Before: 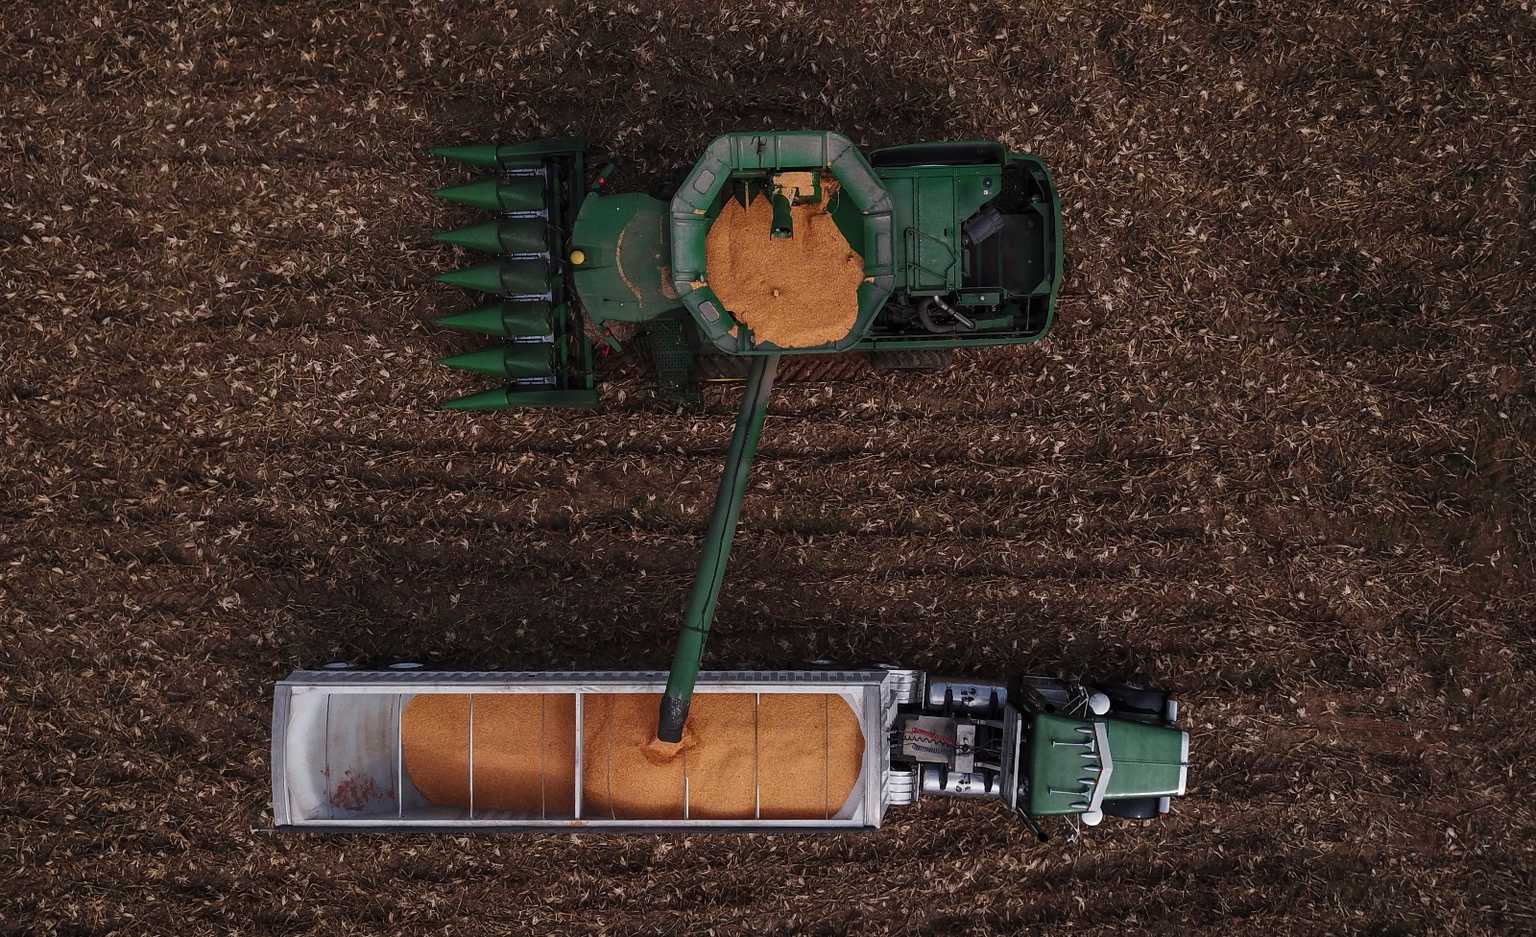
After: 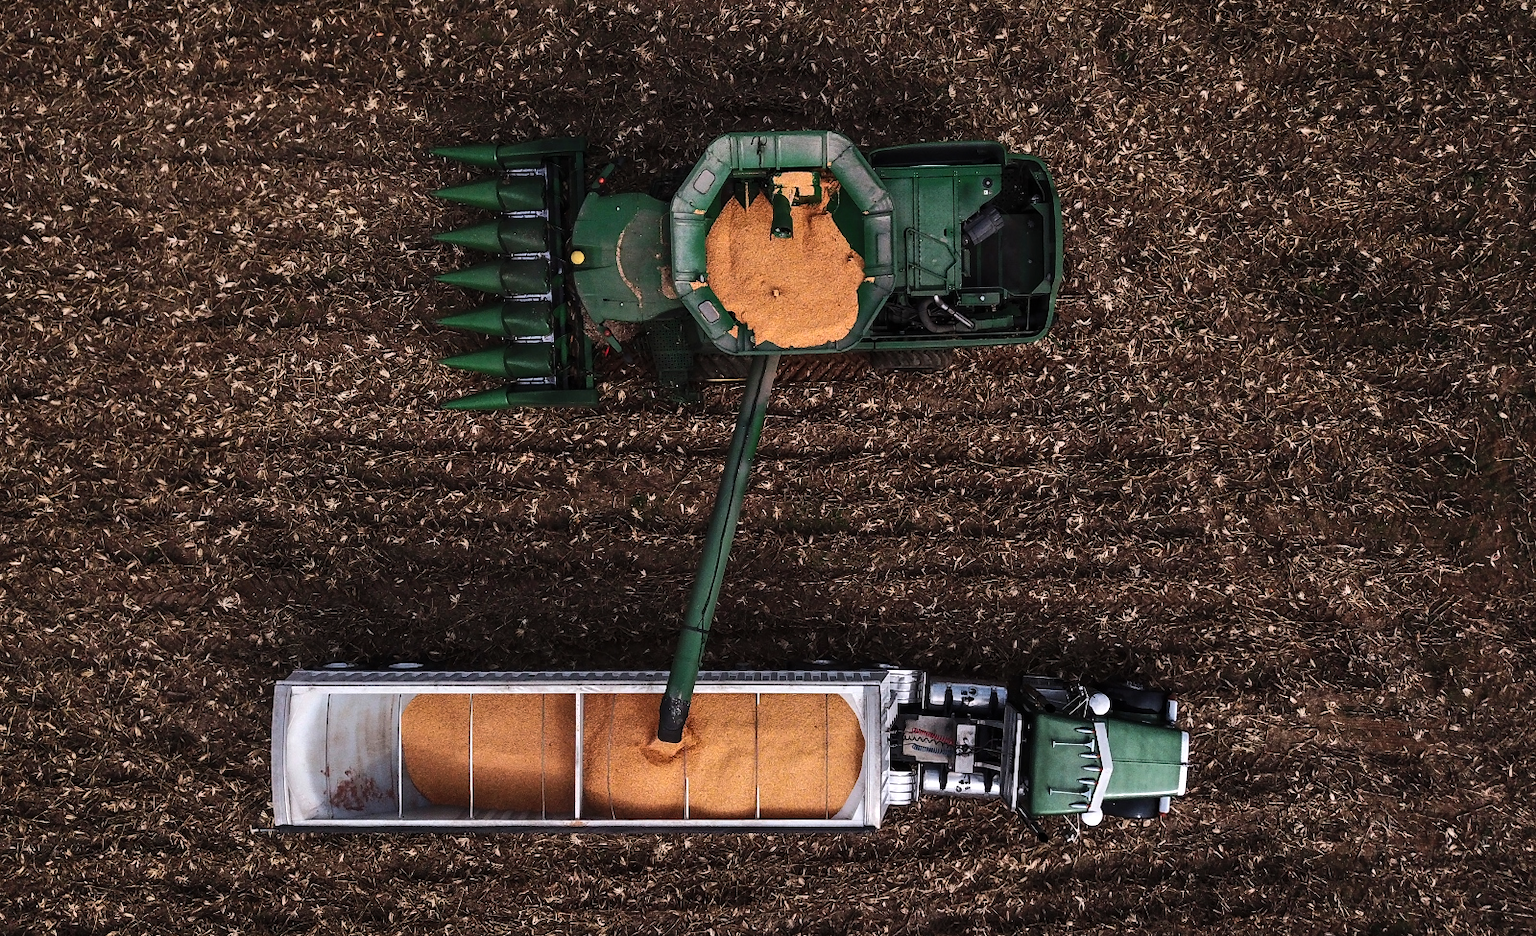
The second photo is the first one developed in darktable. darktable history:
tone equalizer: -8 EV -0.773 EV, -7 EV -0.725 EV, -6 EV -0.633 EV, -5 EV -0.389 EV, -3 EV 0.389 EV, -2 EV 0.6 EV, -1 EV 0.691 EV, +0 EV 0.76 EV, edges refinement/feathering 500, mask exposure compensation -1.57 EV, preserve details no
shadows and highlights: radius 106.41, shadows 45.91, highlights -66.08, low approximation 0.01, soften with gaussian
